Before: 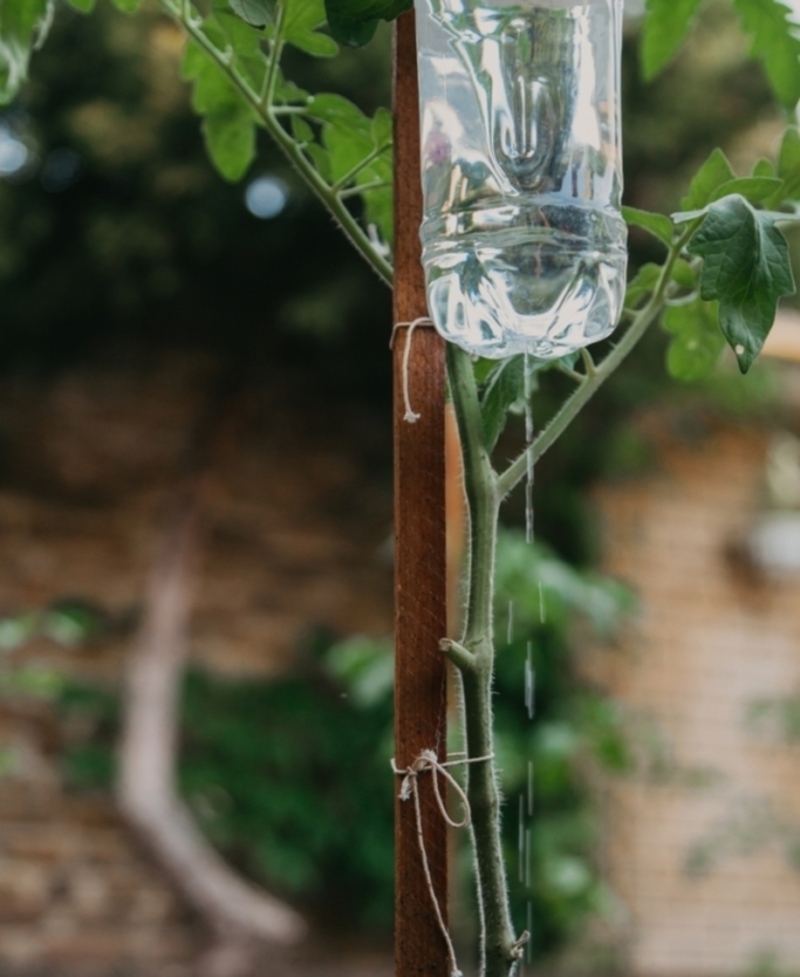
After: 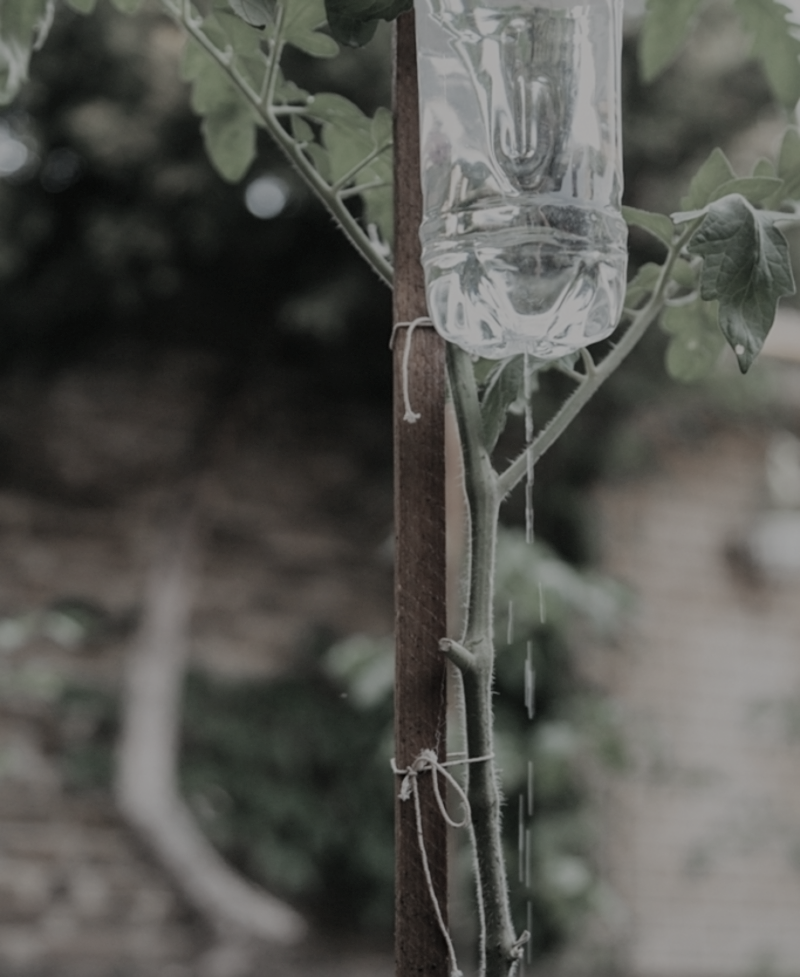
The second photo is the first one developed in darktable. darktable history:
sharpen: amount 0.204
color correction: highlights b* 0.014, saturation 0.241
filmic rgb: black relative exposure -7.97 EV, white relative exposure 8.03 EV, hardness 2.47, latitude 9.94%, contrast 0.729, highlights saturation mix 9.75%, shadows ↔ highlights balance 2.08%, contrast in shadows safe
